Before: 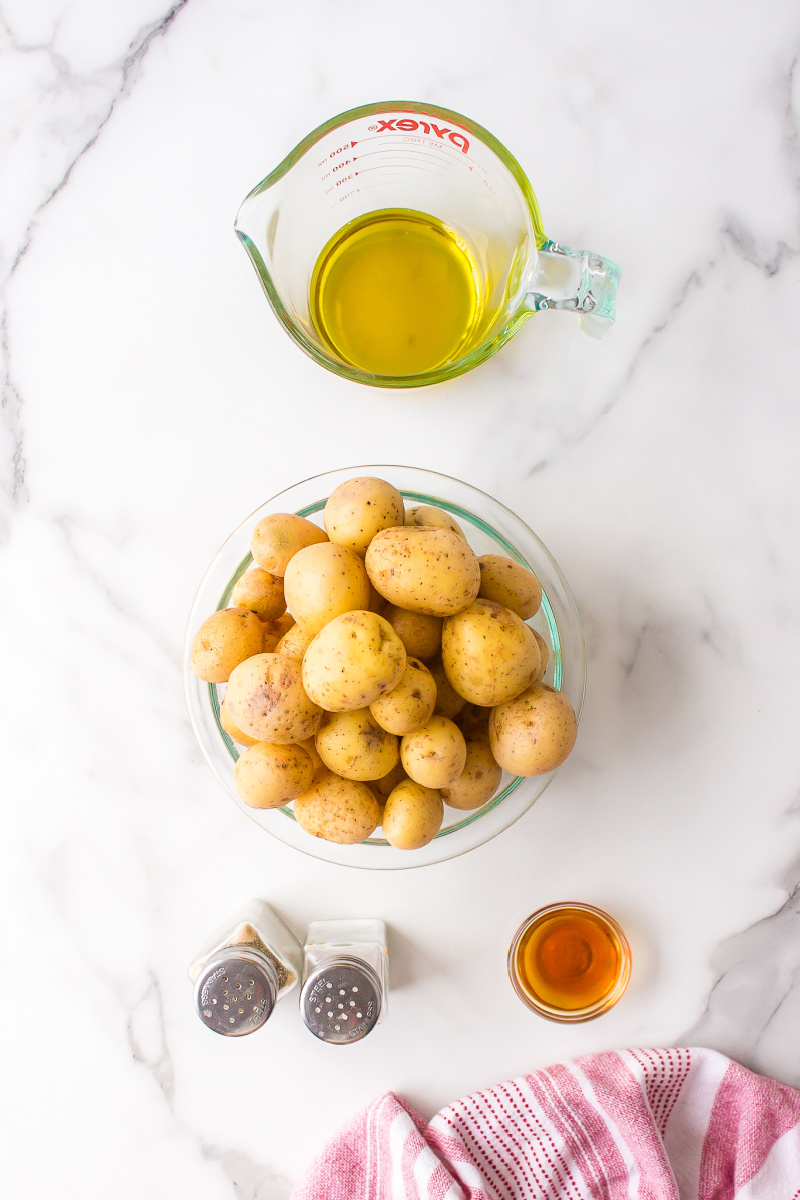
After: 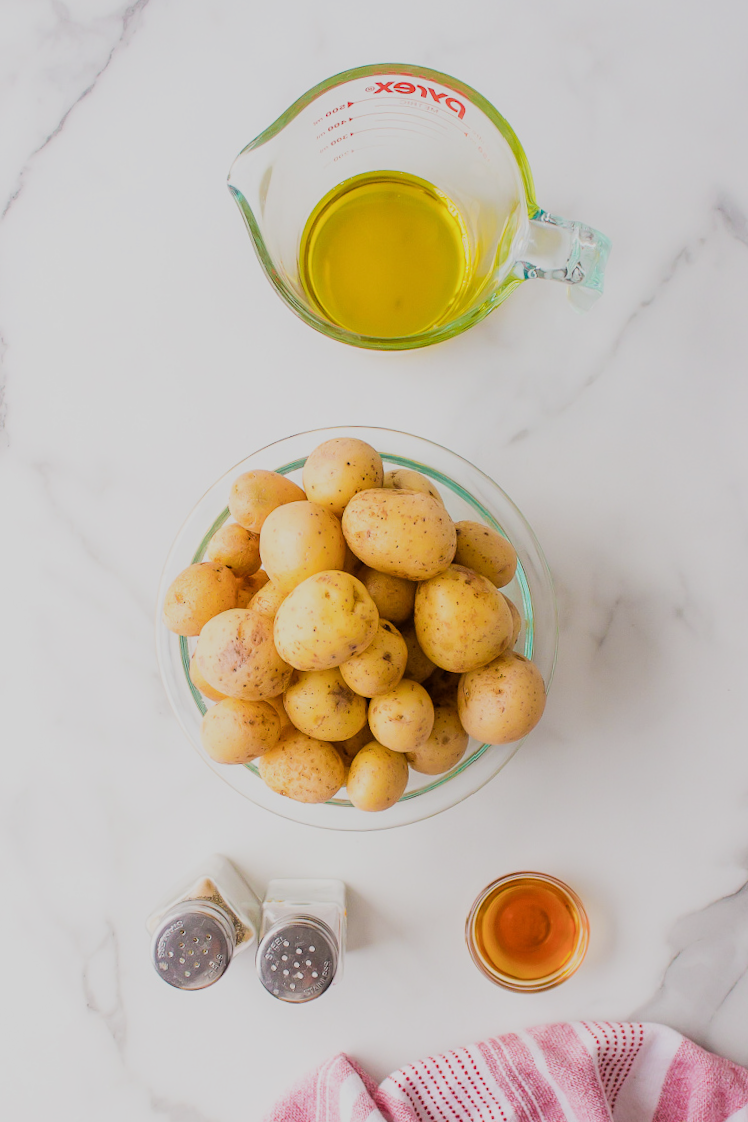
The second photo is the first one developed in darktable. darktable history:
filmic rgb: black relative exposure -7.65 EV, white relative exposure 4.56 EV, threshold 5.96 EV, hardness 3.61, enable highlight reconstruction true
crop and rotate: angle -2.69°
